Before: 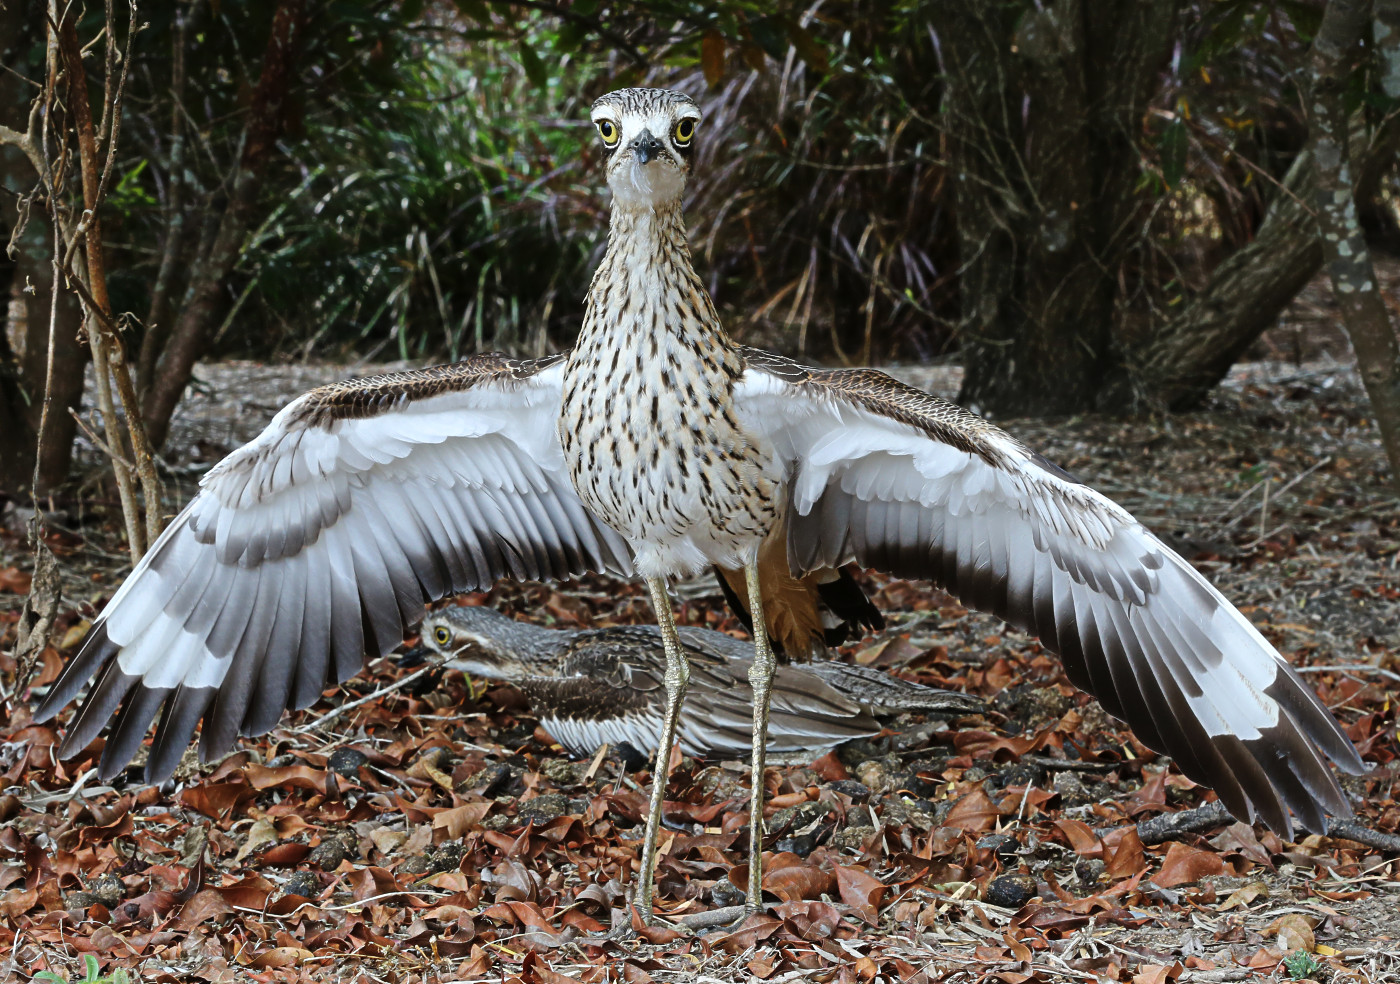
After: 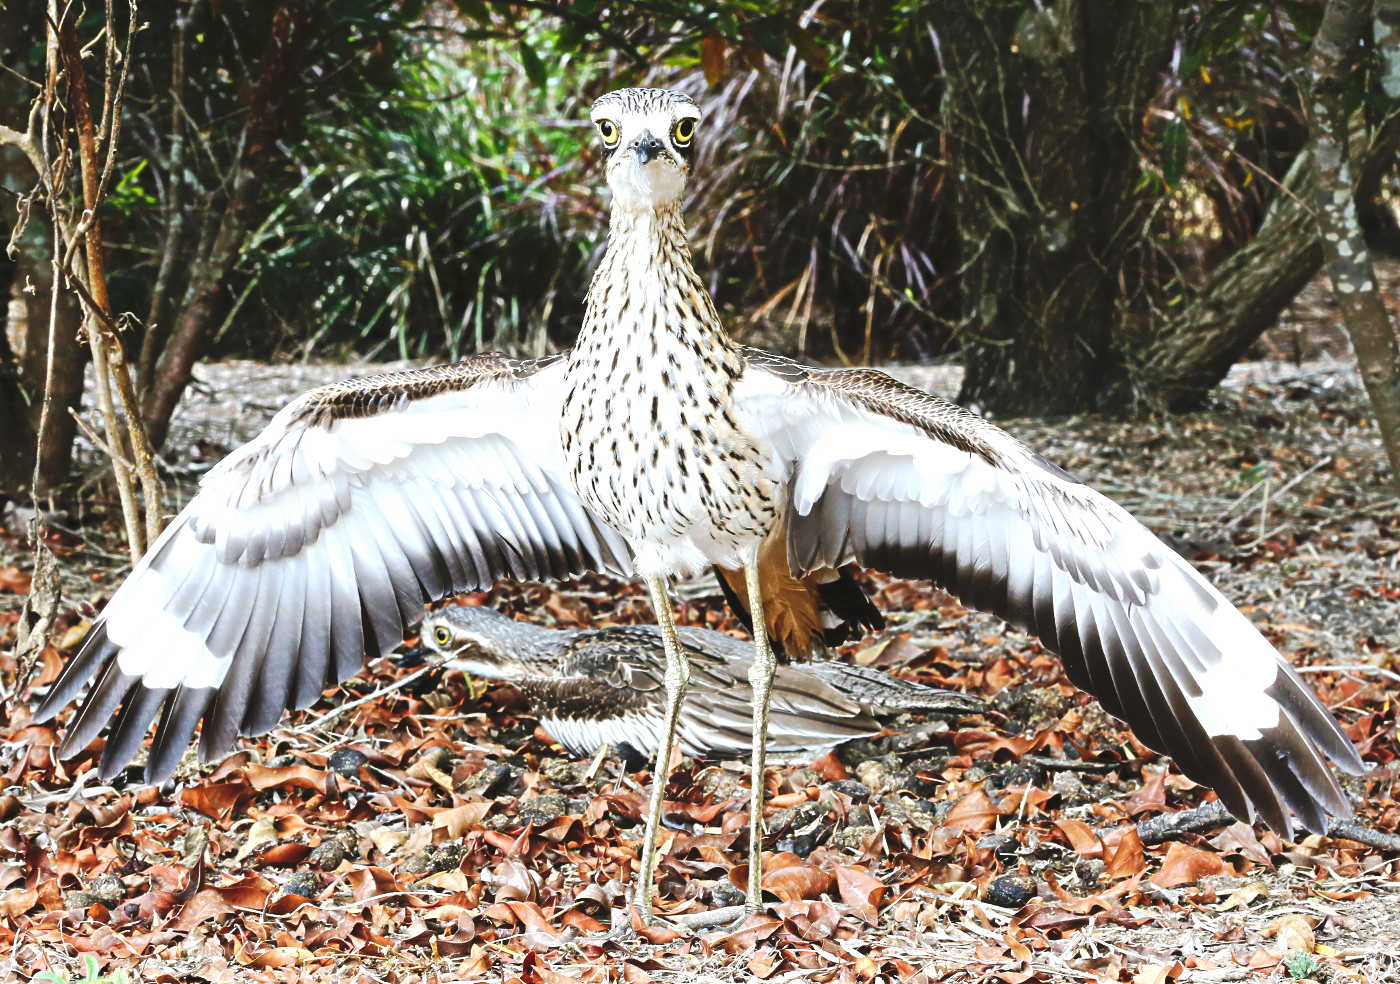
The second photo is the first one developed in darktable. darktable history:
exposure: black level correction 0, exposure 1.1 EV, compensate exposure bias true, compensate highlight preservation false
tone curve: curves: ch0 [(0, 0) (0.003, 0.049) (0.011, 0.052) (0.025, 0.061) (0.044, 0.08) (0.069, 0.101) (0.1, 0.119) (0.136, 0.139) (0.177, 0.172) (0.224, 0.222) (0.277, 0.292) (0.335, 0.367) (0.399, 0.444) (0.468, 0.538) (0.543, 0.623) (0.623, 0.713) (0.709, 0.784) (0.801, 0.844) (0.898, 0.916) (1, 1)], preserve colors none
